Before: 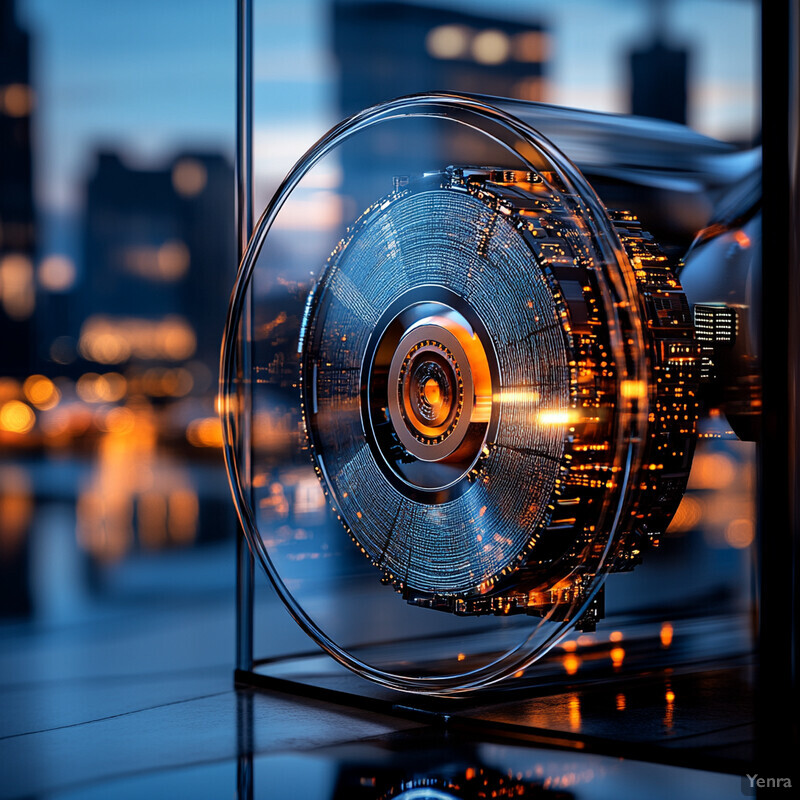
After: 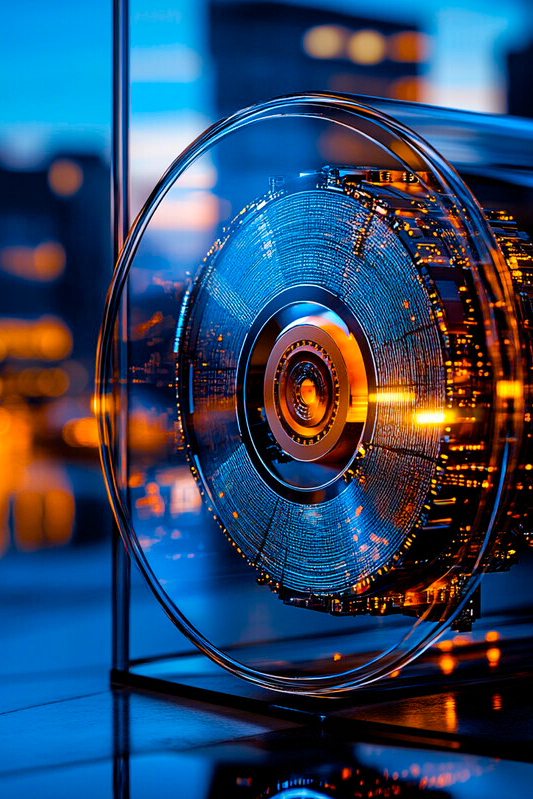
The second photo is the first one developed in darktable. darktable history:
crop and rotate: left 15.568%, right 17.769%
color balance rgb: linear chroma grading › global chroma 15.273%, perceptual saturation grading › global saturation 38.76%, perceptual saturation grading › highlights -24.987%, perceptual saturation grading › mid-tones 35.272%, perceptual saturation grading › shadows 34.95%, global vibrance 40.55%
